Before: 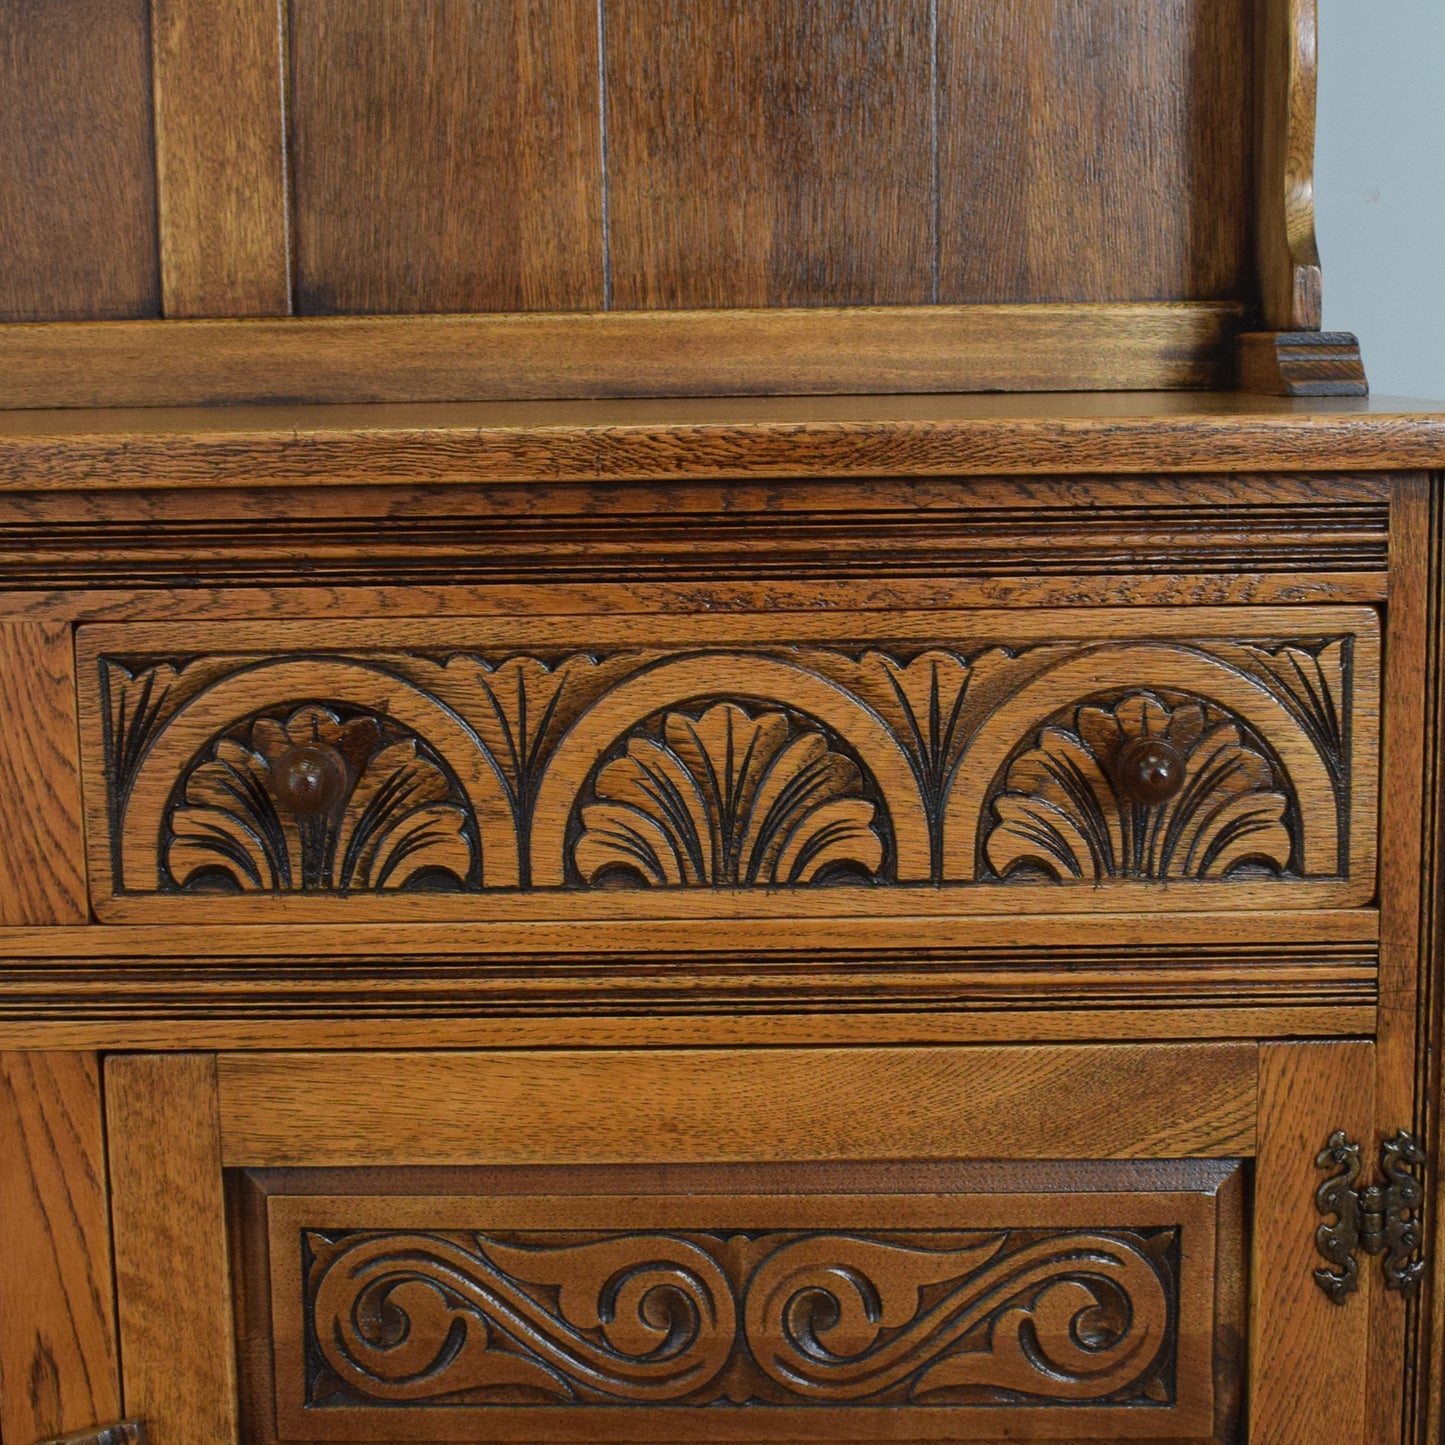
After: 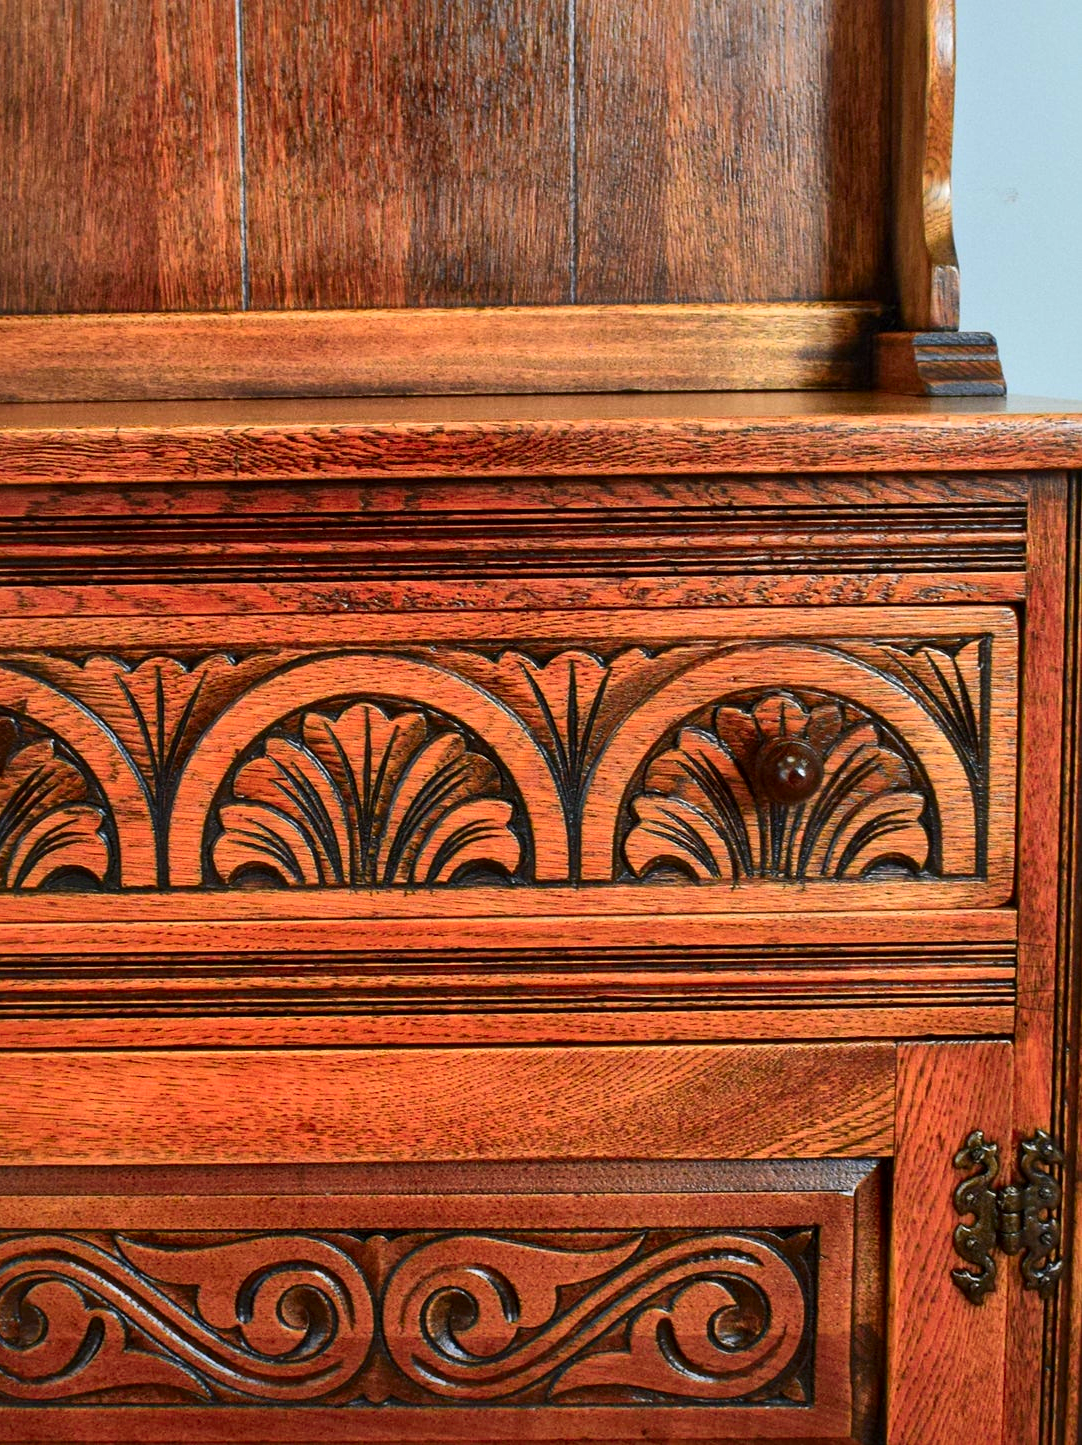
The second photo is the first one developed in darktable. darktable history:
local contrast: mode bilateral grid, contrast 20, coarseness 50, detail 161%, midtone range 0.2
color zones: curves: ch1 [(0.24, 0.634) (0.75, 0.5)]; ch2 [(0.253, 0.437) (0.745, 0.491)]
crop and rotate: left 25.072%
contrast brightness saturation: contrast 0.202, brightness 0.157, saturation 0.228
